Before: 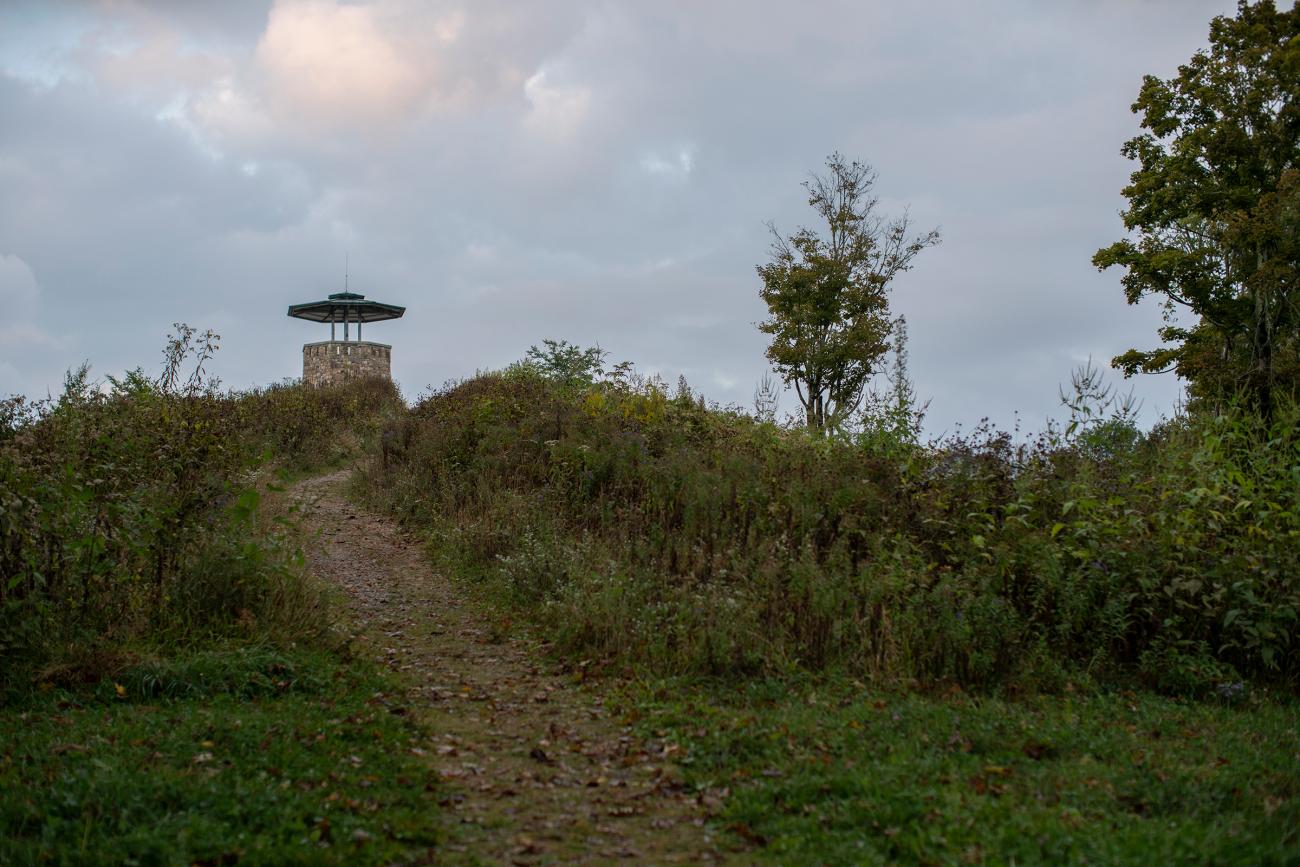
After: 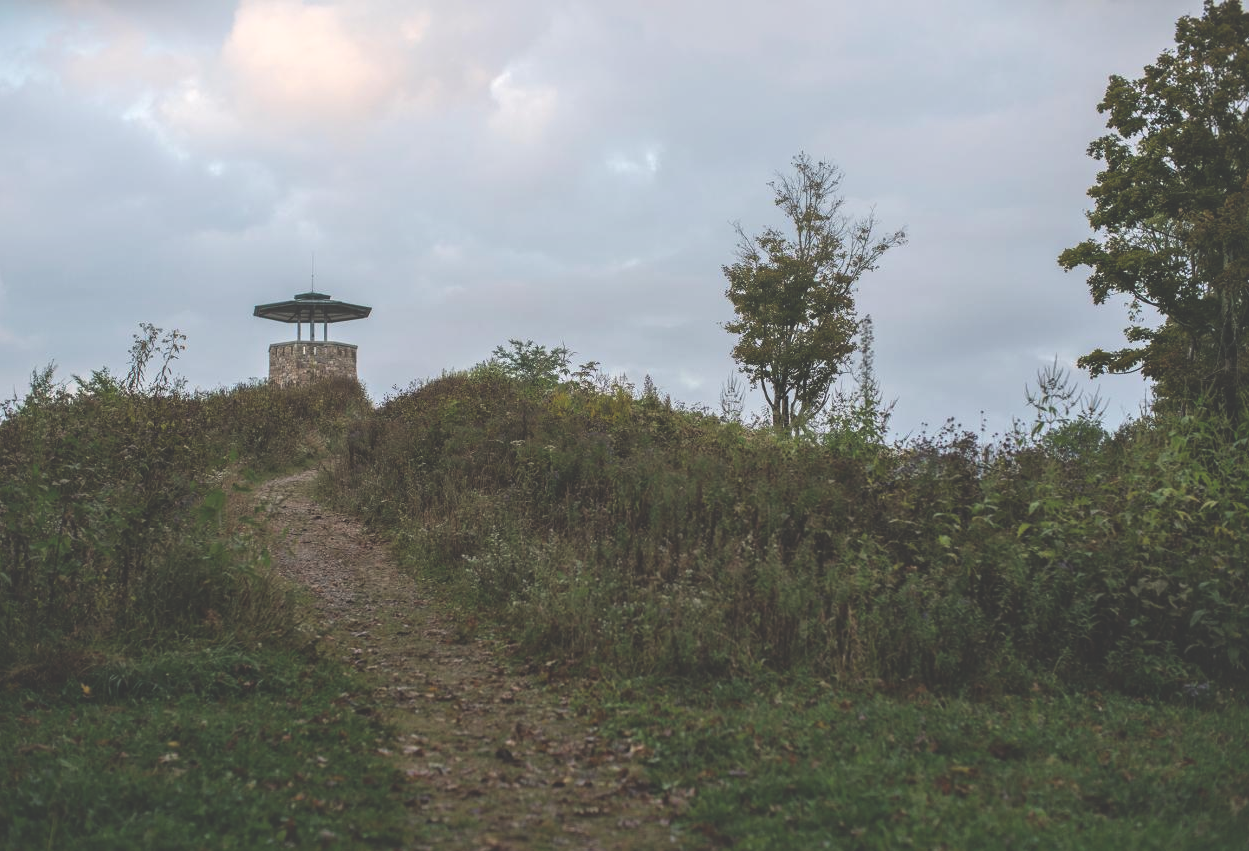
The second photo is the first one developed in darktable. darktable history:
exposure: black level correction -0.042, exposure 0.061 EV, compensate highlight preservation false
shadows and highlights: shadows -23.58, highlights 47.14, highlights color adjustment 72.62%, soften with gaussian
crop and rotate: left 2.646%, right 1.217%, bottom 1.783%
local contrast: mode bilateral grid, contrast 19, coarseness 50, detail 132%, midtone range 0.2
